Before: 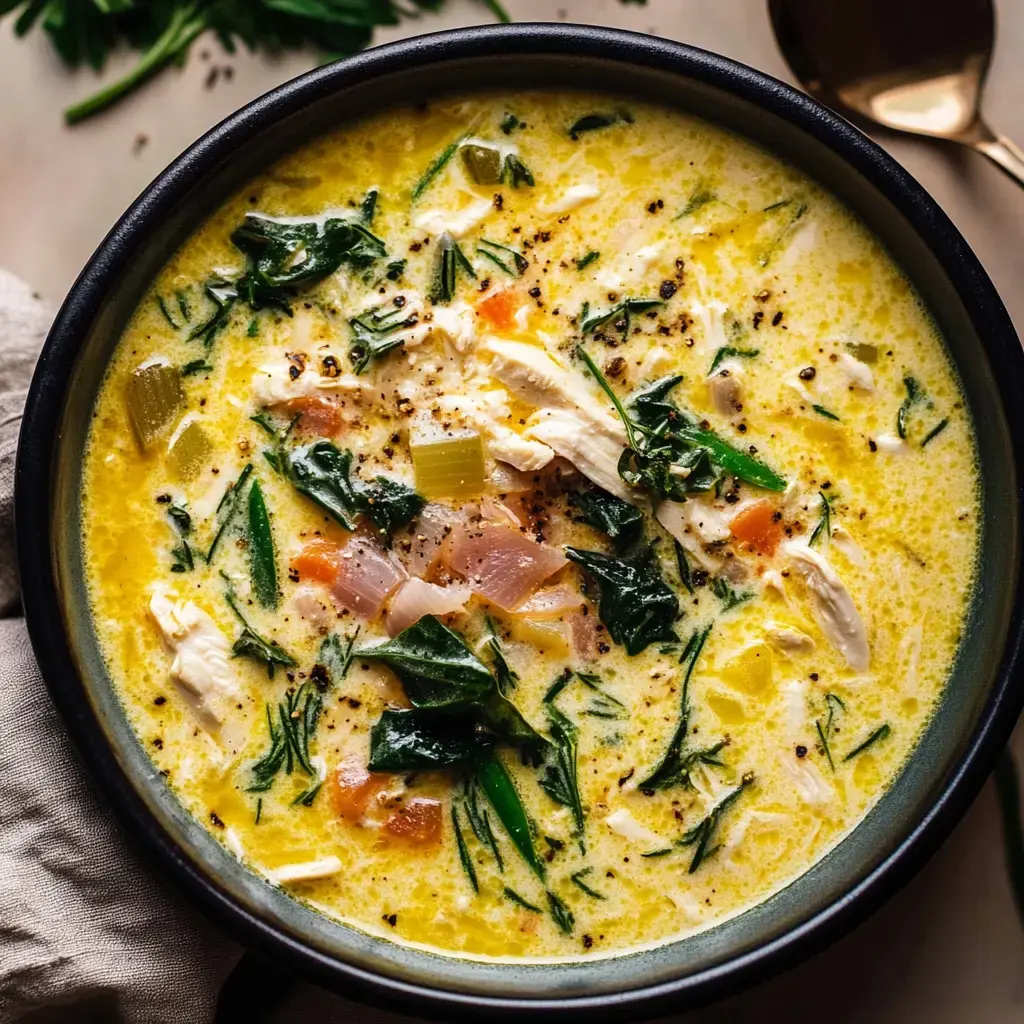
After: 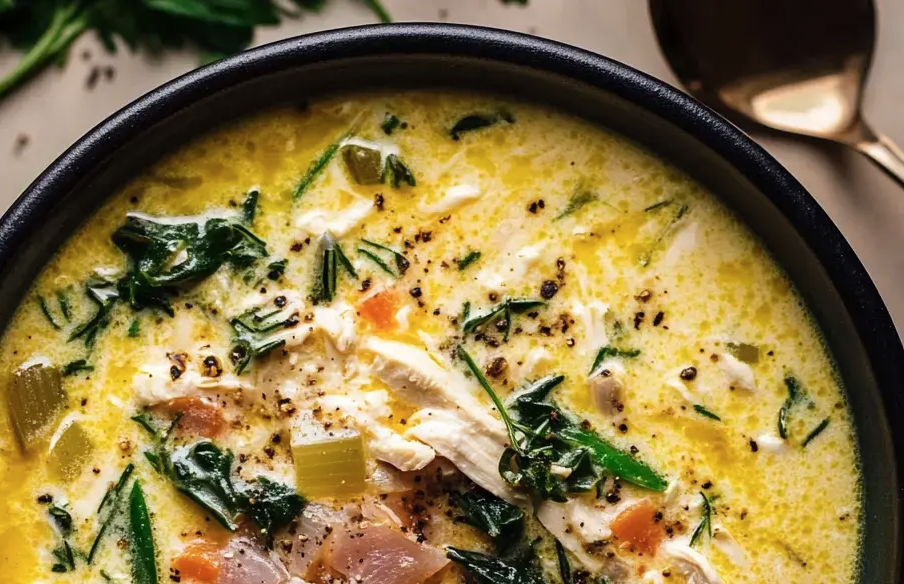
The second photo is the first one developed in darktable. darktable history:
color zones: curves: ch1 [(0, 0.469) (0.001, 0.469) (0.12, 0.446) (0.248, 0.469) (0.5, 0.5) (0.748, 0.5) (0.999, 0.469) (1, 0.469)]
crop and rotate: left 11.686%, bottom 42.93%
